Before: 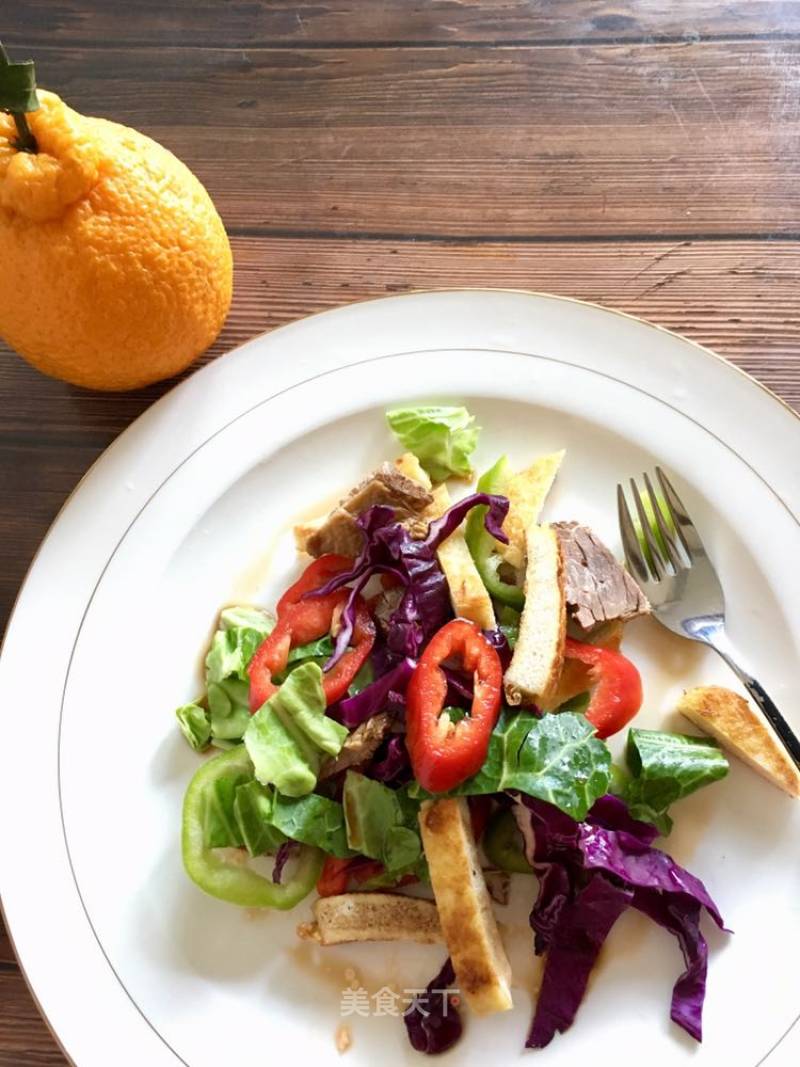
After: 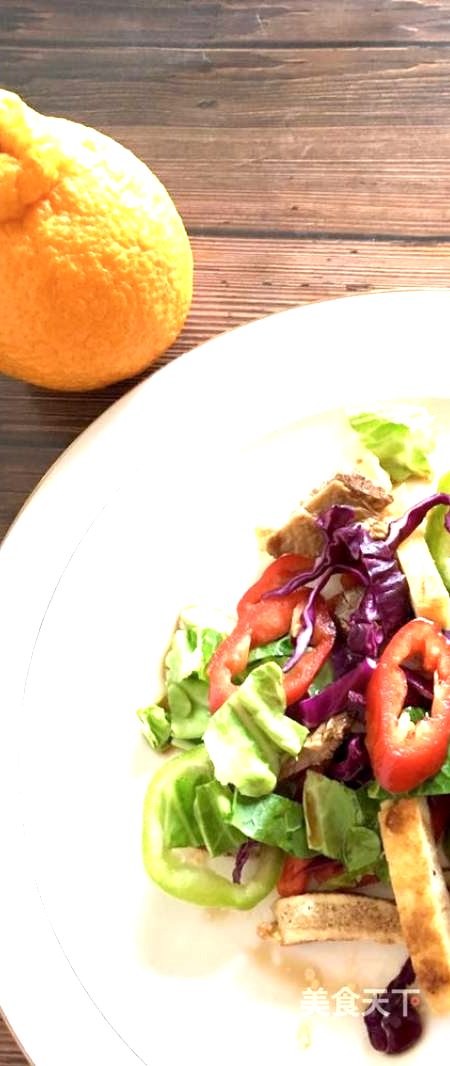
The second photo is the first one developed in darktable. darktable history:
exposure: black level correction 0.001, exposure 1.116 EV, compensate highlight preservation false
color zones: curves: ch1 [(0, 0.469) (0.01, 0.469) (0.12, 0.446) (0.248, 0.469) (0.5, 0.5) (0.748, 0.5) (0.99, 0.469) (1, 0.469)]
crop: left 5.114%, right 38.589%
